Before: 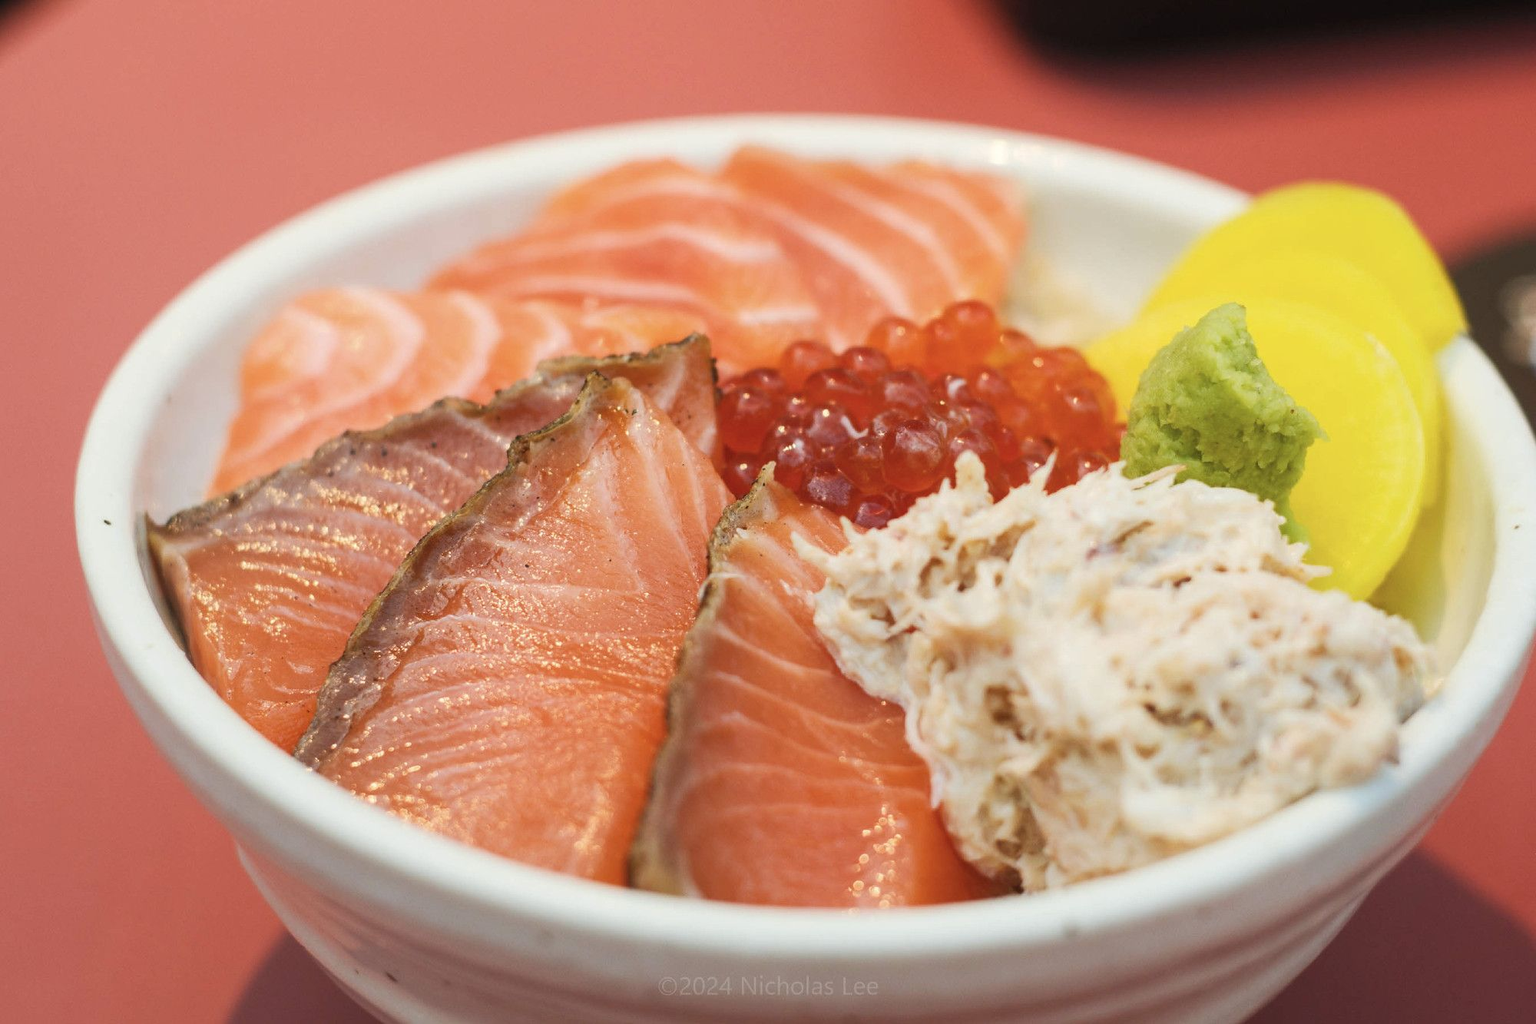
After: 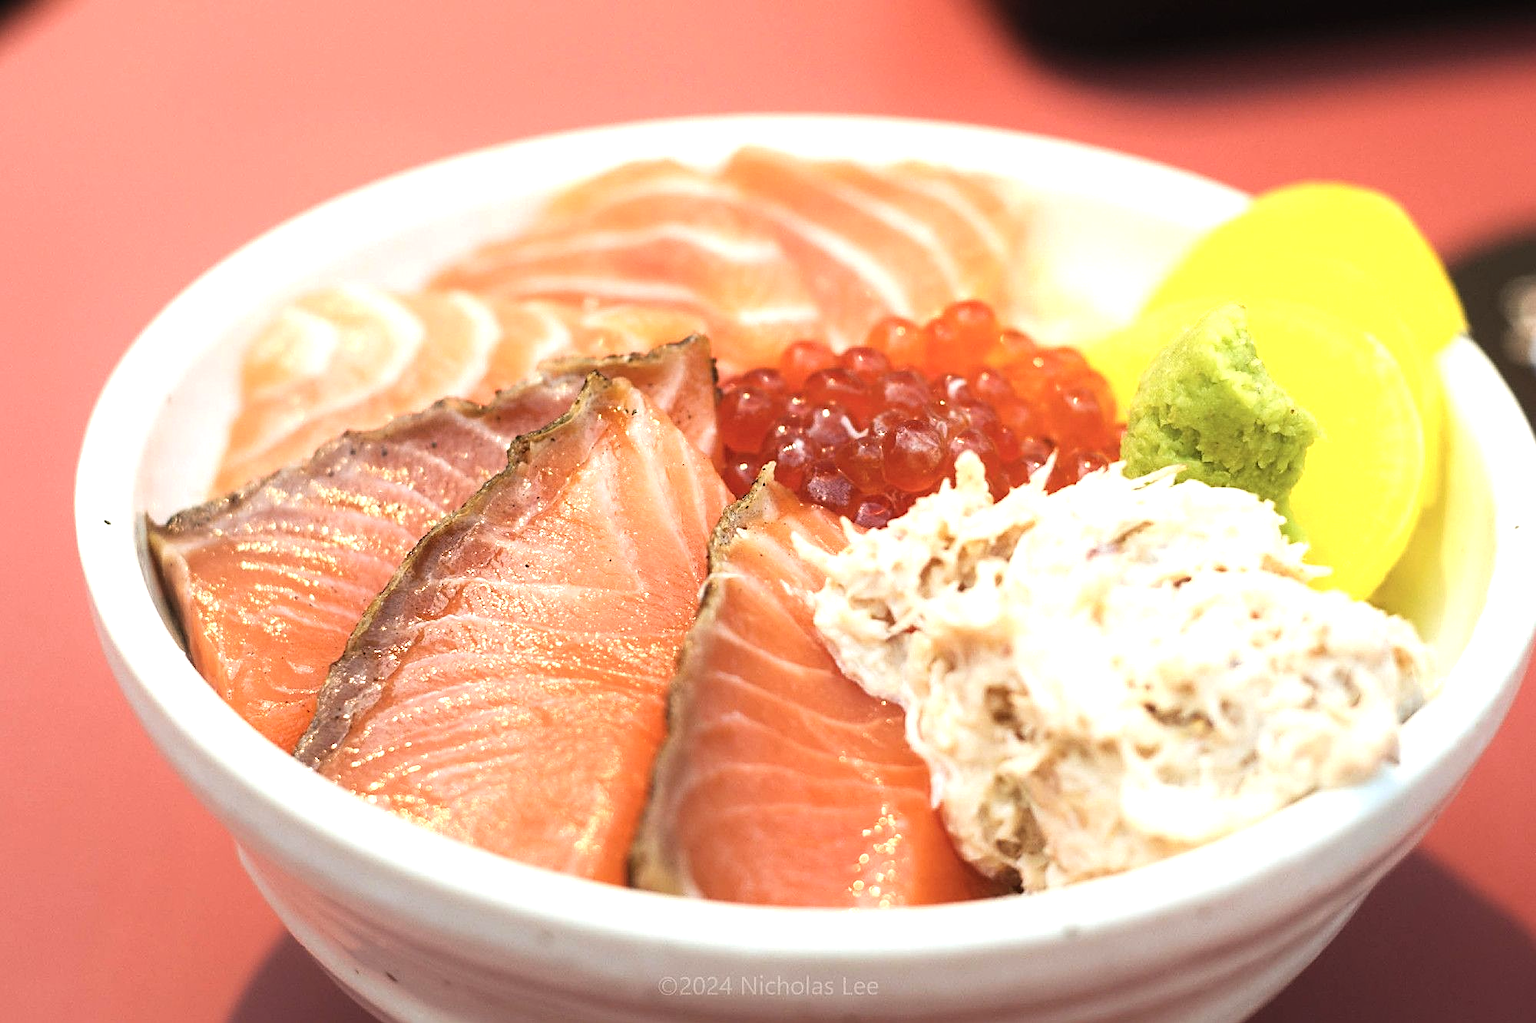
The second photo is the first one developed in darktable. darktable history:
sharpen: on, module defaults
tone equalizer: -8 EV -0.72 EV, -7 EV -0.721 EV, -6 EV -0.599 EV, -5 EV -0.418 EV, -3 EV 0.394 EV, -2 EV 0.6 EV, -1 EV 0.697 EV, +0 EV 0.743 EV, smoothing diameter 2.2%, edges refinement/feathering 23.52, mask exposure compensation -1.57 EV, filter diffusion 5
exposure: exposure 0.211 EV, compensate highlight preservation false
